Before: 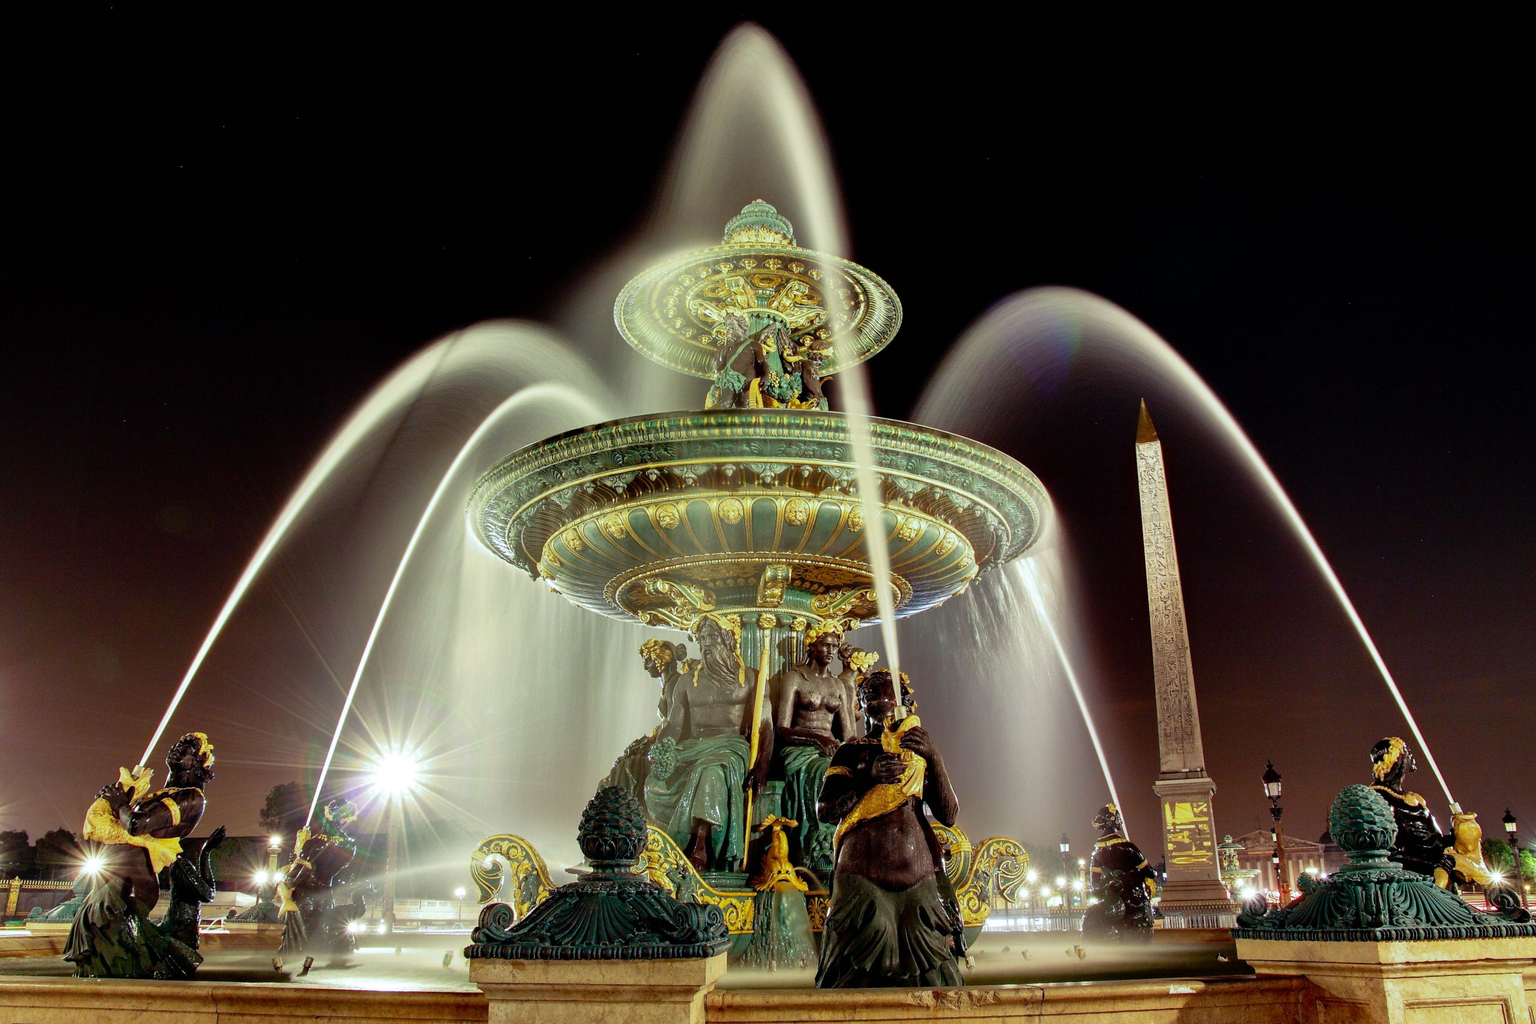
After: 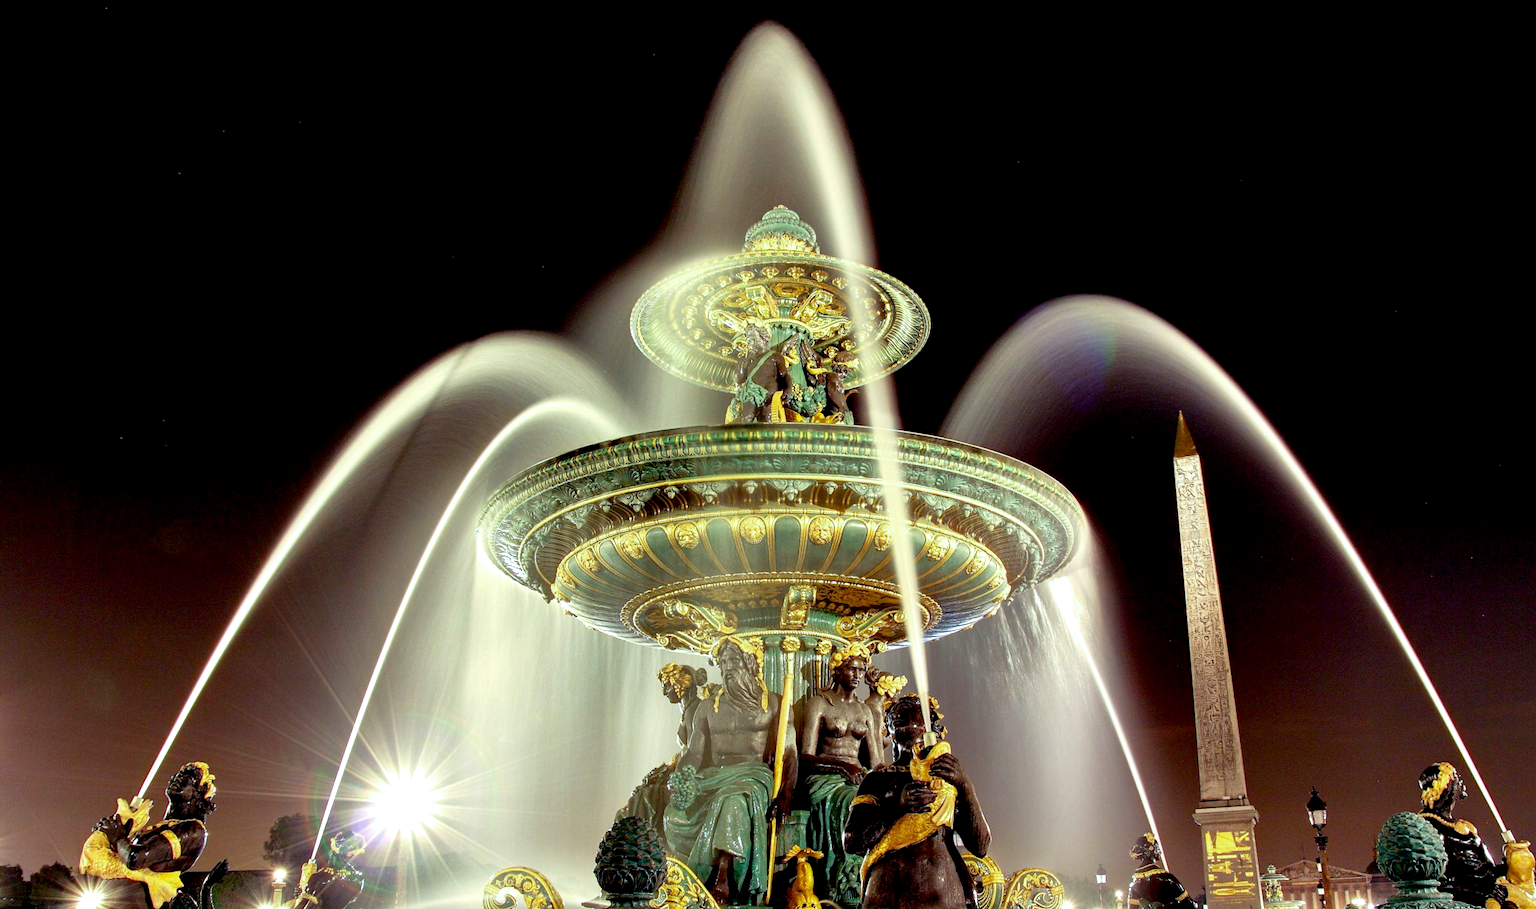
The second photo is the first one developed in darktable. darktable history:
exposure: black level correction 0.005, exposure 0.417 EV, compensate highlight preservation false
crop and rotate: angle 0.2°, left 0.275%, right 3.127%, bottom 14.18%
